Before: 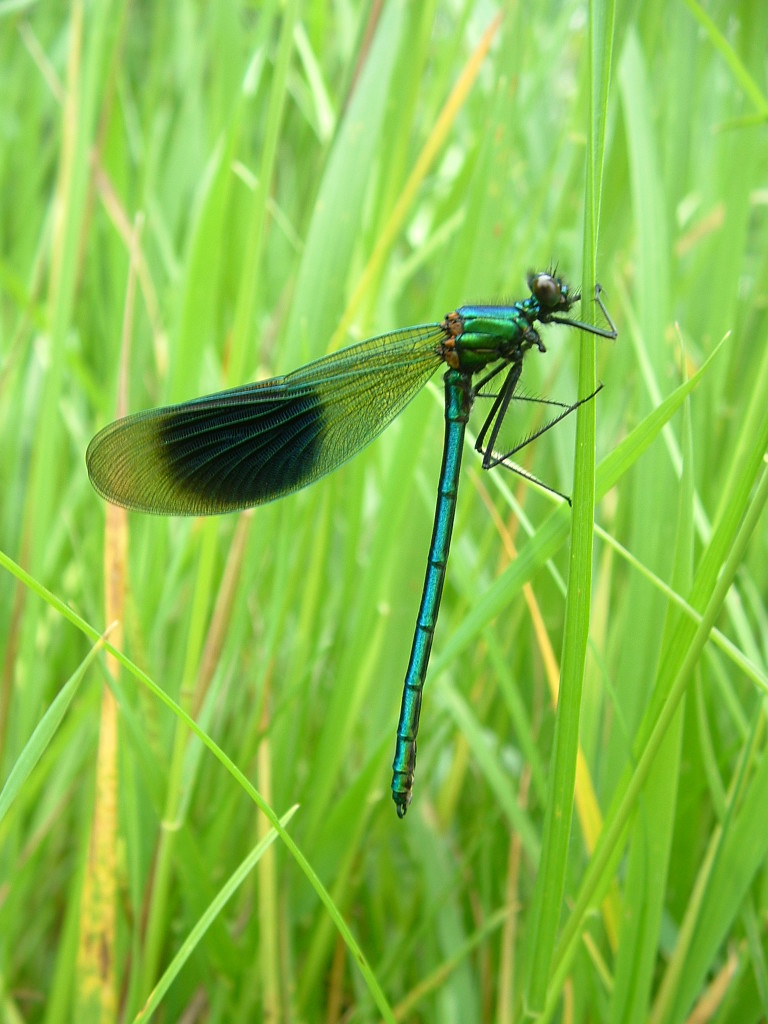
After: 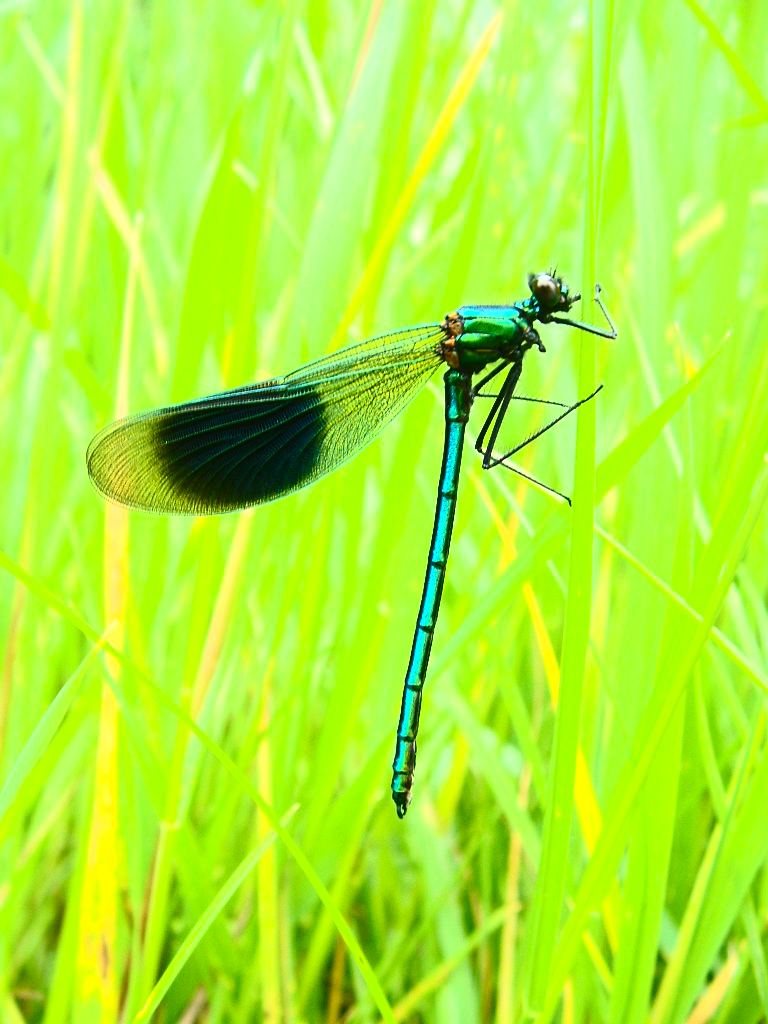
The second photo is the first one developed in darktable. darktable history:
color balance rgb: linear chroma grading › global chroma 14.976%, perceptual saturation grading › global saturation 0.331%, global vibrance 20%
contrast brightness saturation: contrast 0.622, brightness 0.355, saturation 0.136
